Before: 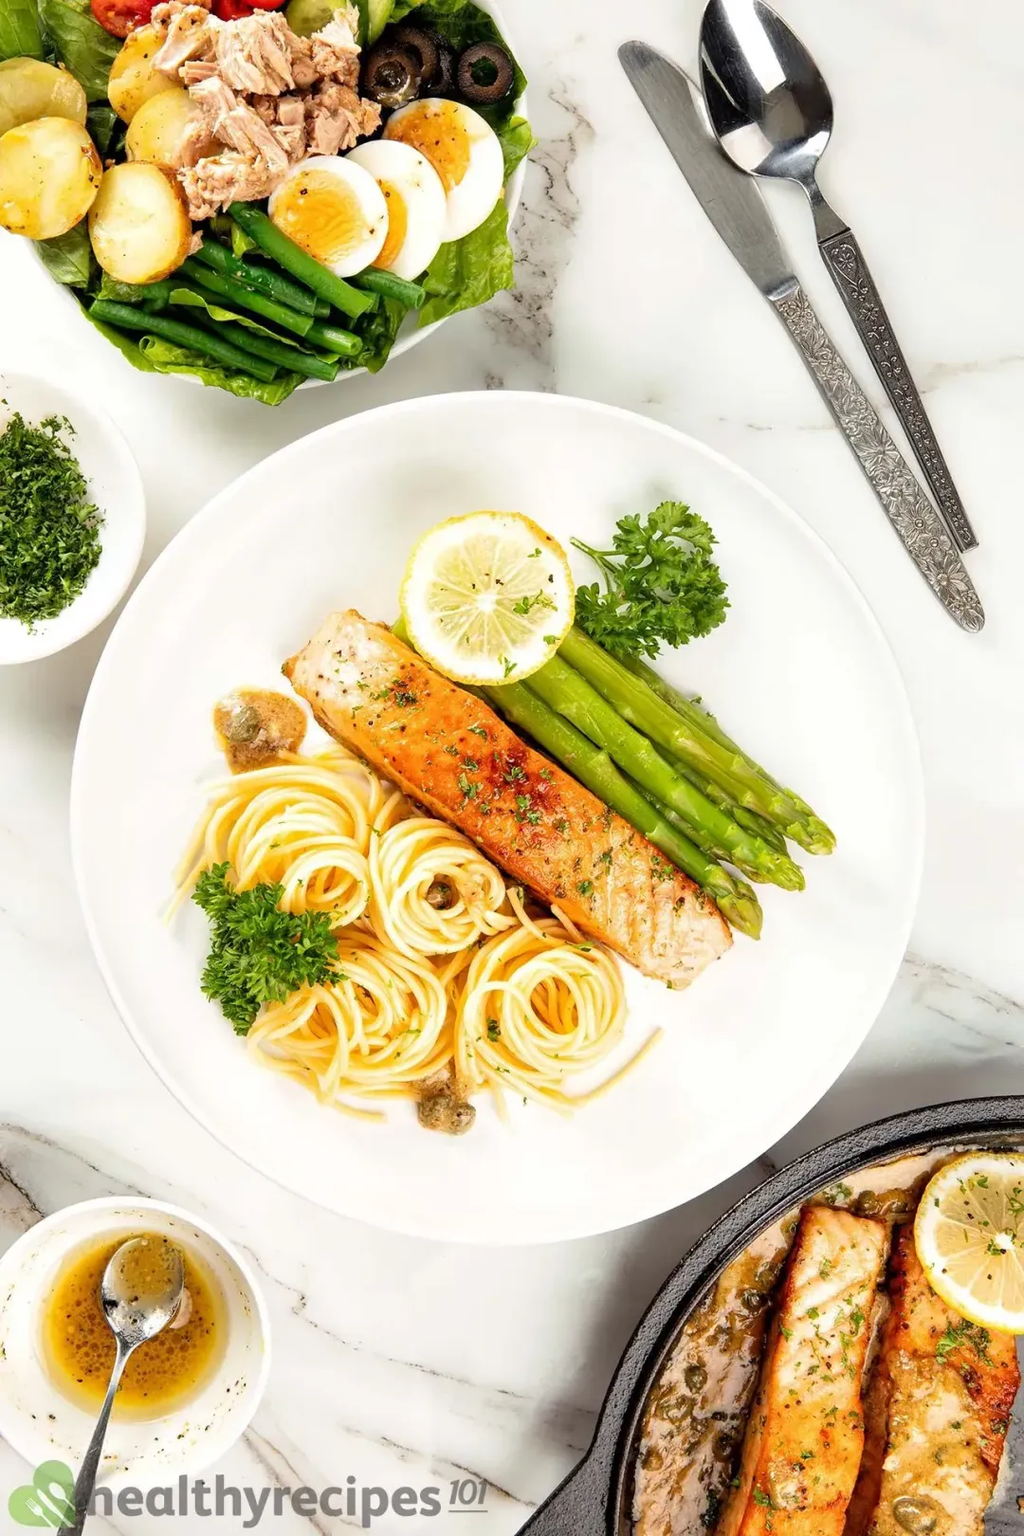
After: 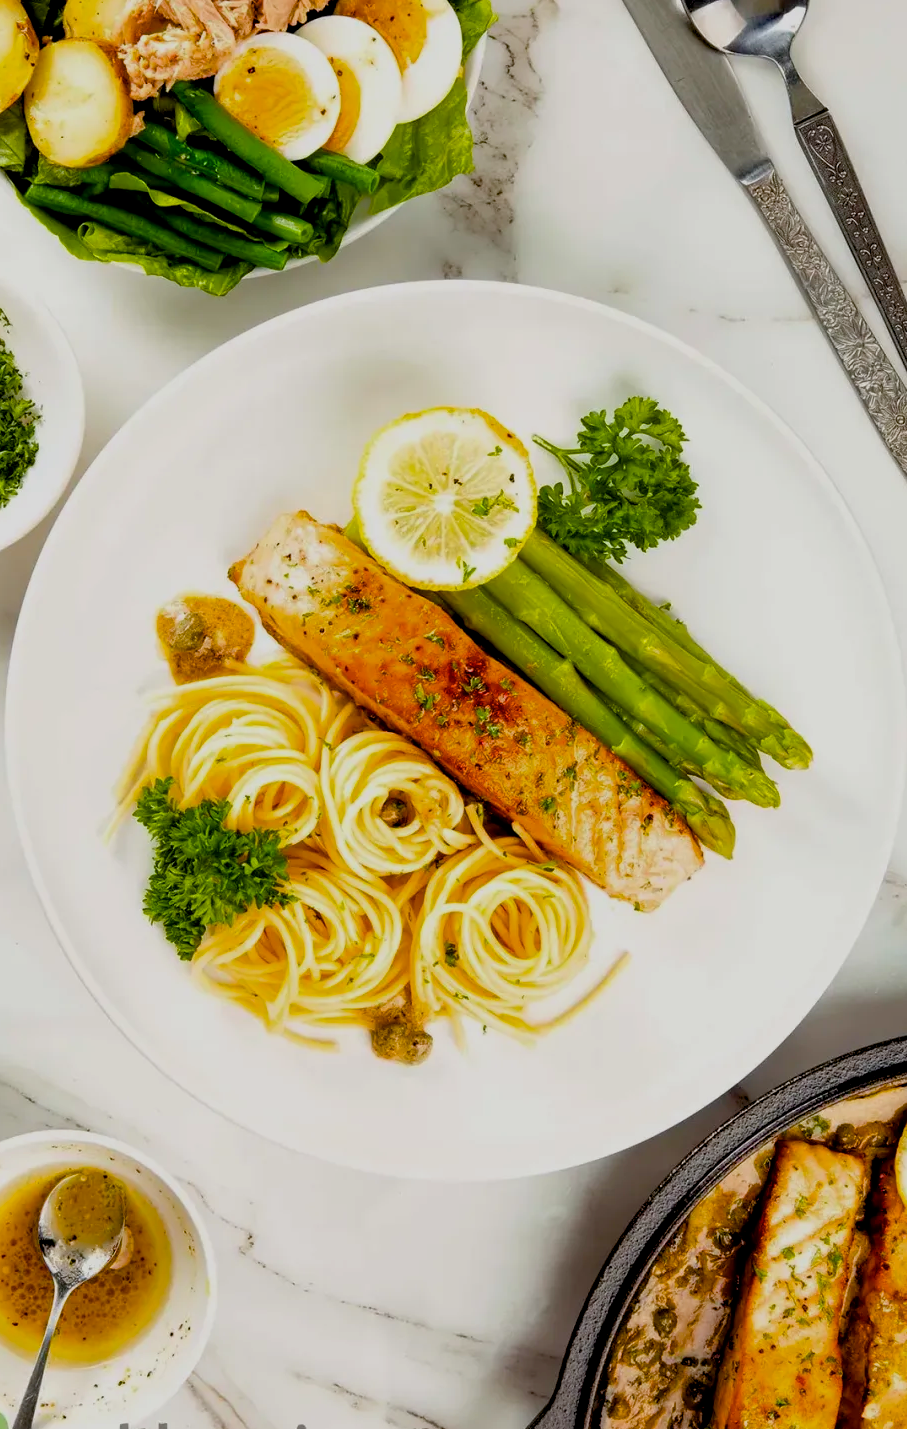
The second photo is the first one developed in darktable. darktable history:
color balance rgb: perceptual saturation grading › global saturation 45%, perceptual saturation grading › highlights -25%, perceptual saturation grading › shadows 50%, perceptual brilliance grading › global brilliance 3%, global vibrance 3%
crop: left 6.446%, top 8.188%, right 9.538%, bottom 3.548%
exposure: black level correction 0.009, exposure -0.637 EV, compensate highlight preservation false
